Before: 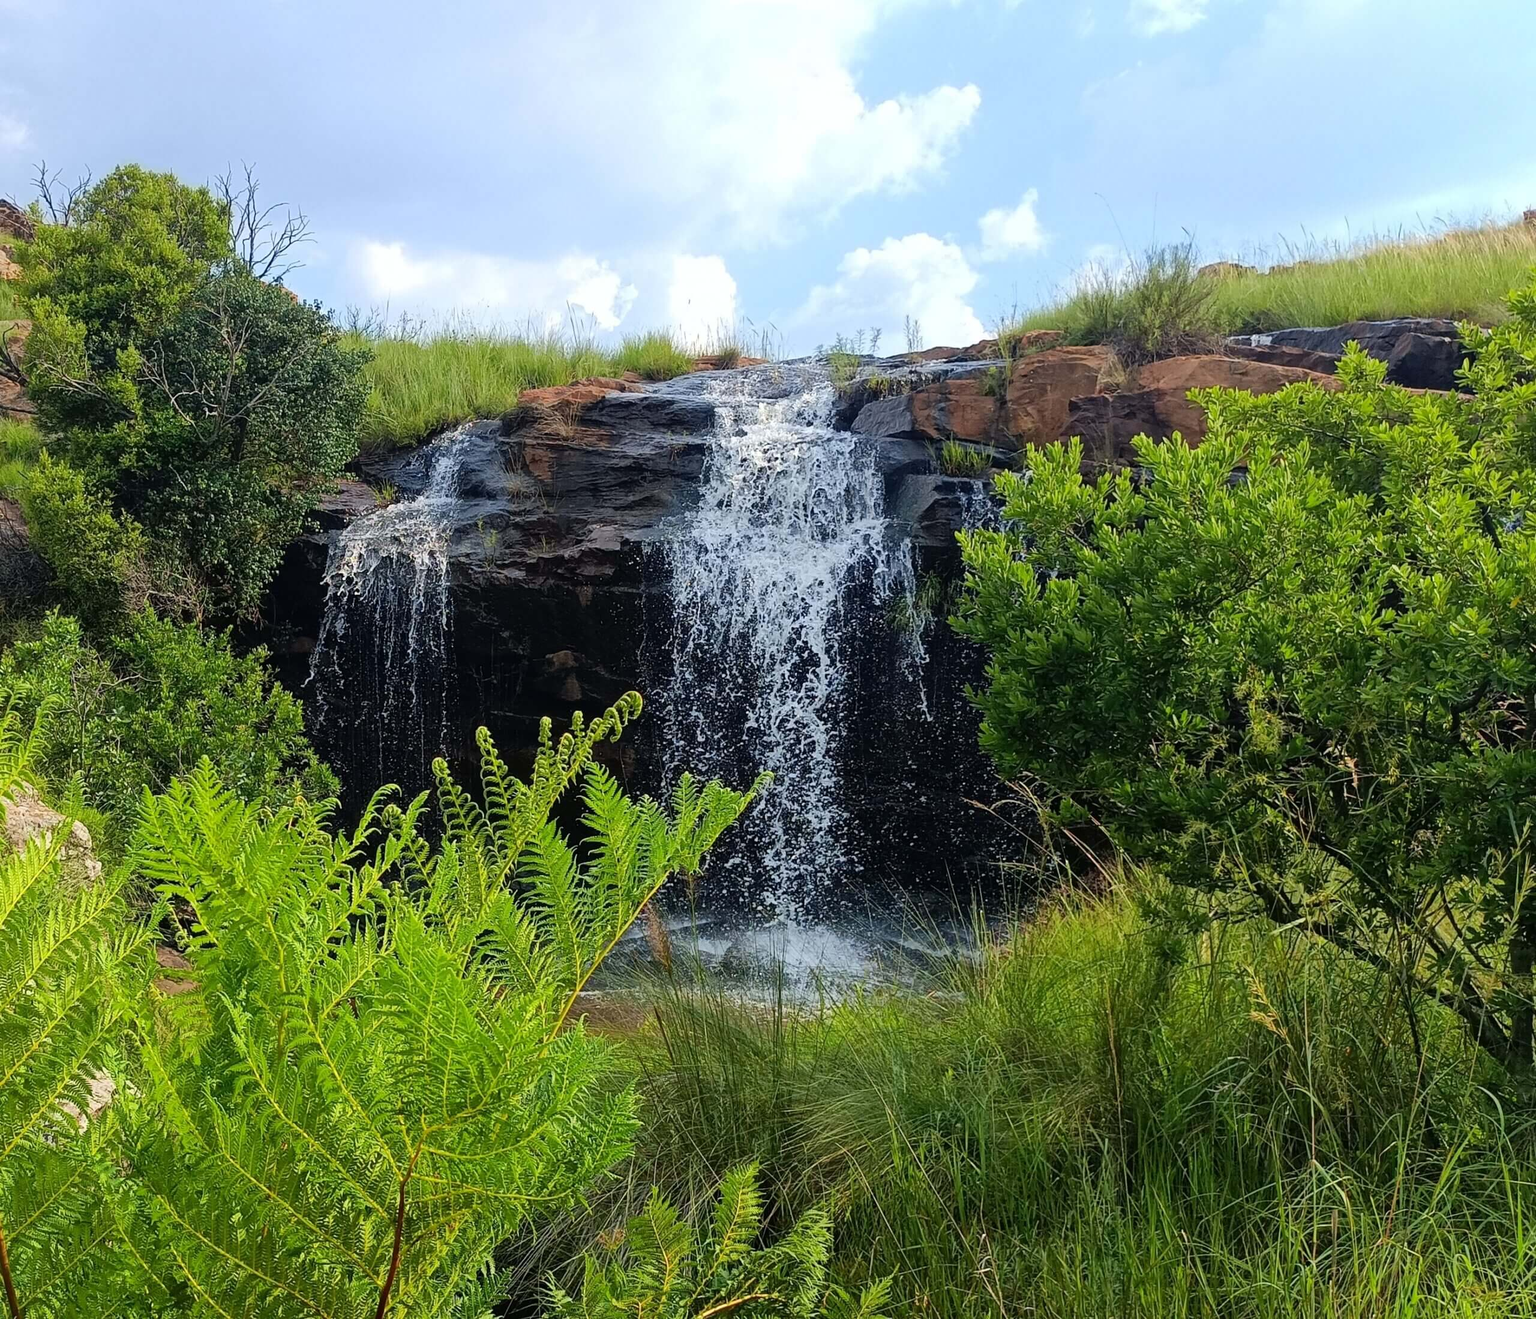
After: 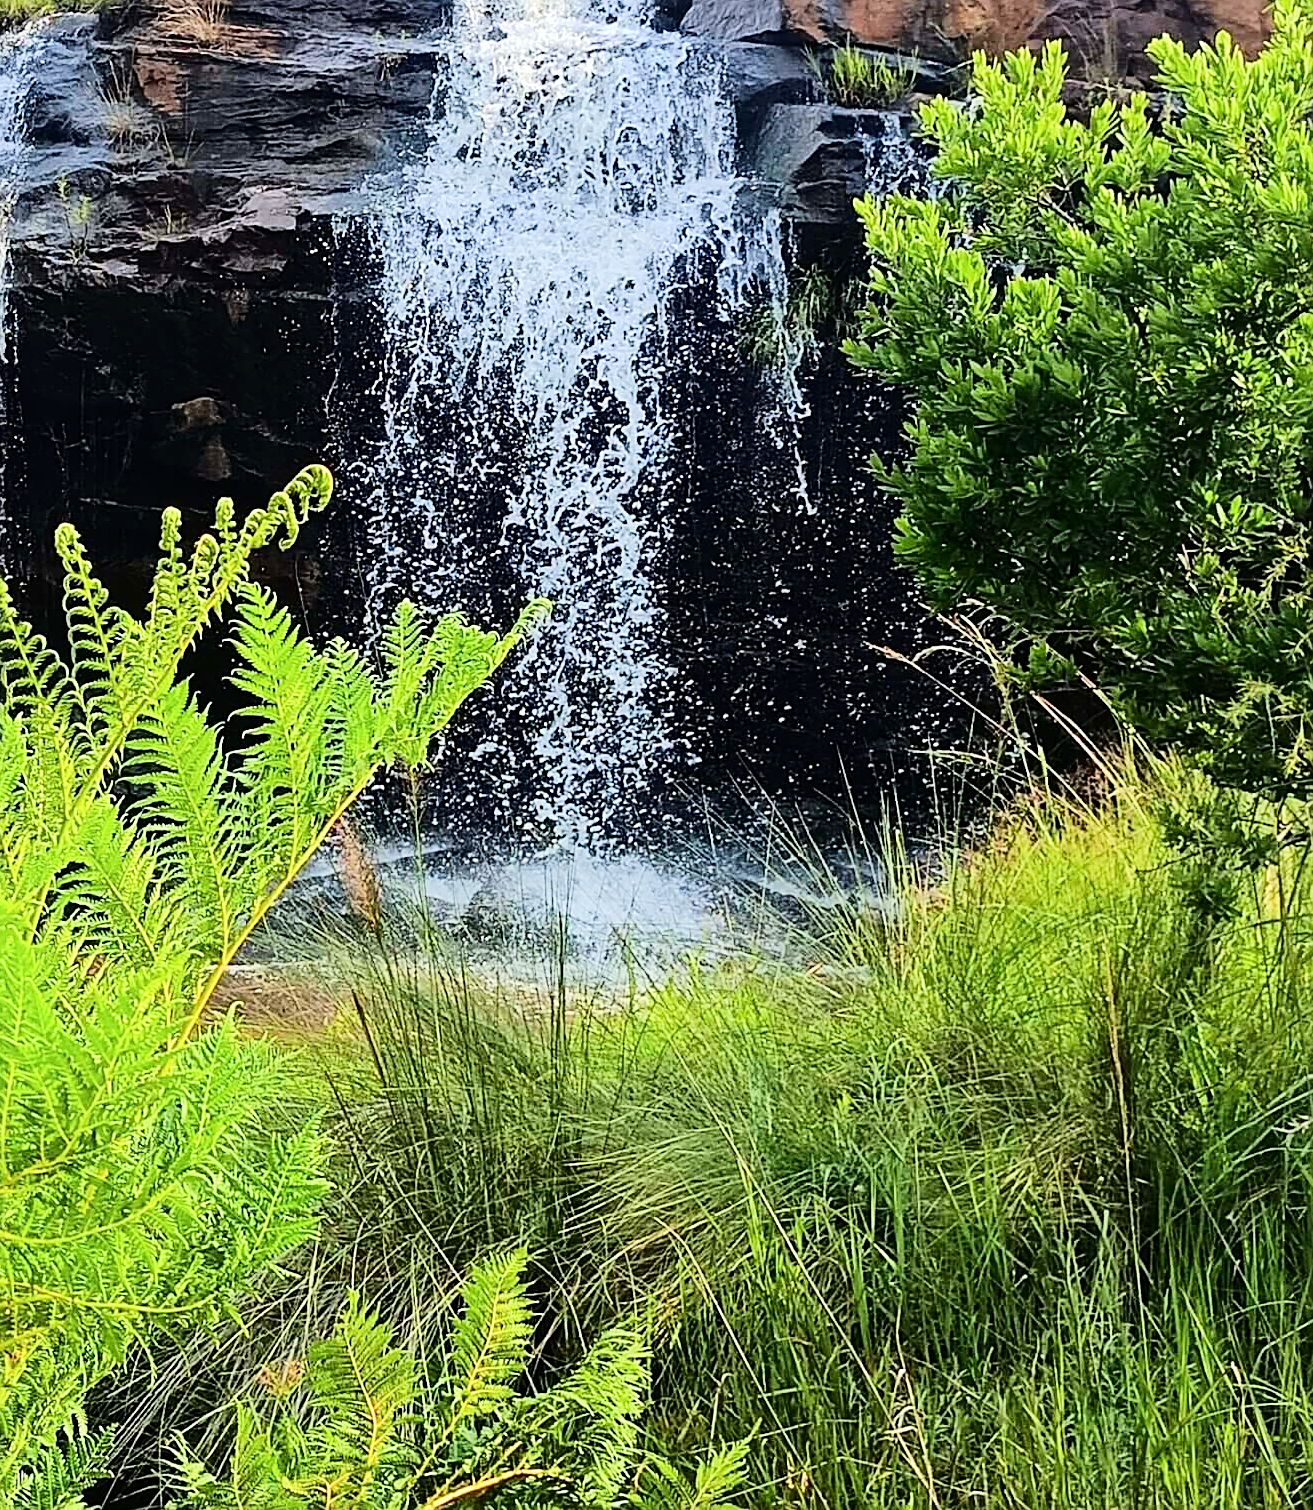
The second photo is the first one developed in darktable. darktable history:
crop and rotate: left 28.859%, top 31.283%, right 19.836%
sharpen: on, module defaults
tone equalizer: -7 EV 0.153 EV, -6 EV 0.579 EV, -5 EV 1.15 EV, -4 EV 1.32 EV, -3 EV 1.13 EV, -2 EV 0.6 EV, -1 EV 0.156 EV, edges refinement/feathering 500, mask exposure compensation -1.57 EV, preserve details no
shadows and highlights: shadows -29.46, highlights 30.44, highlights color adjustment 49.52%
